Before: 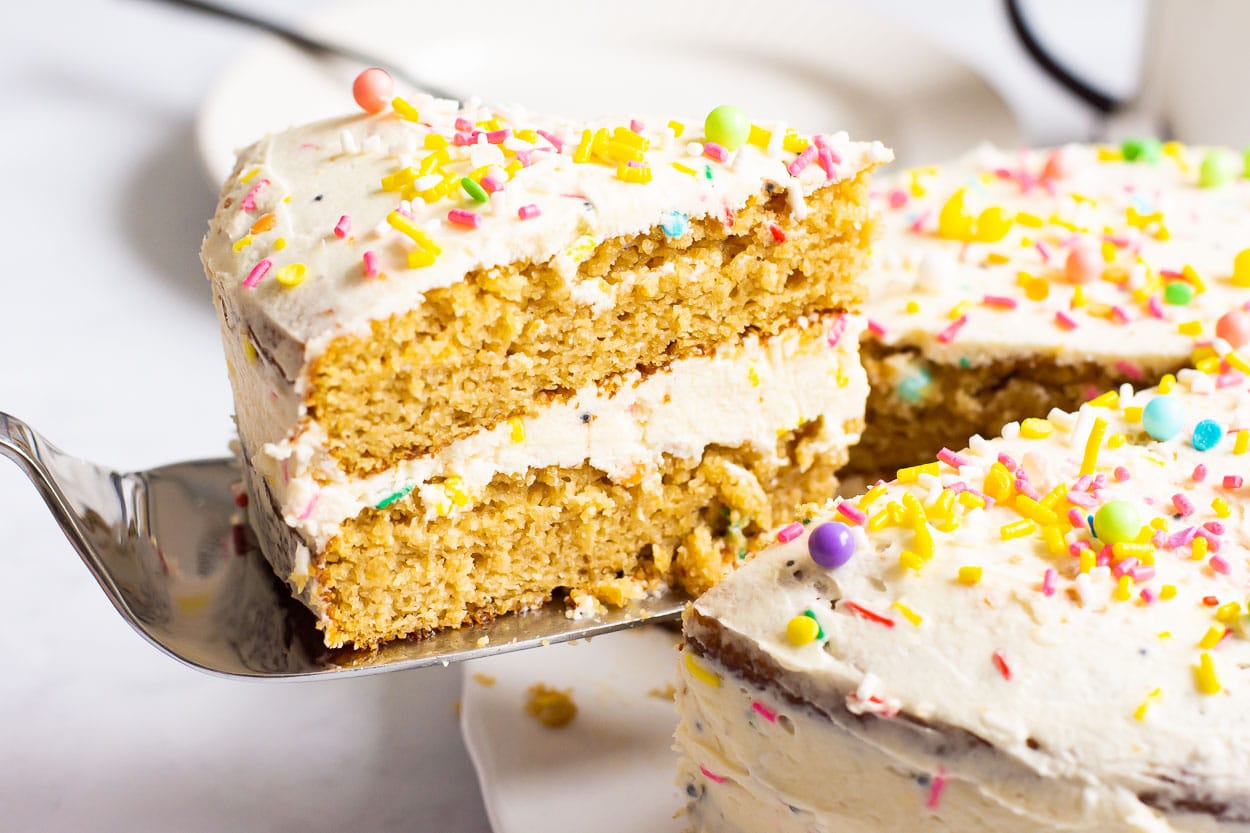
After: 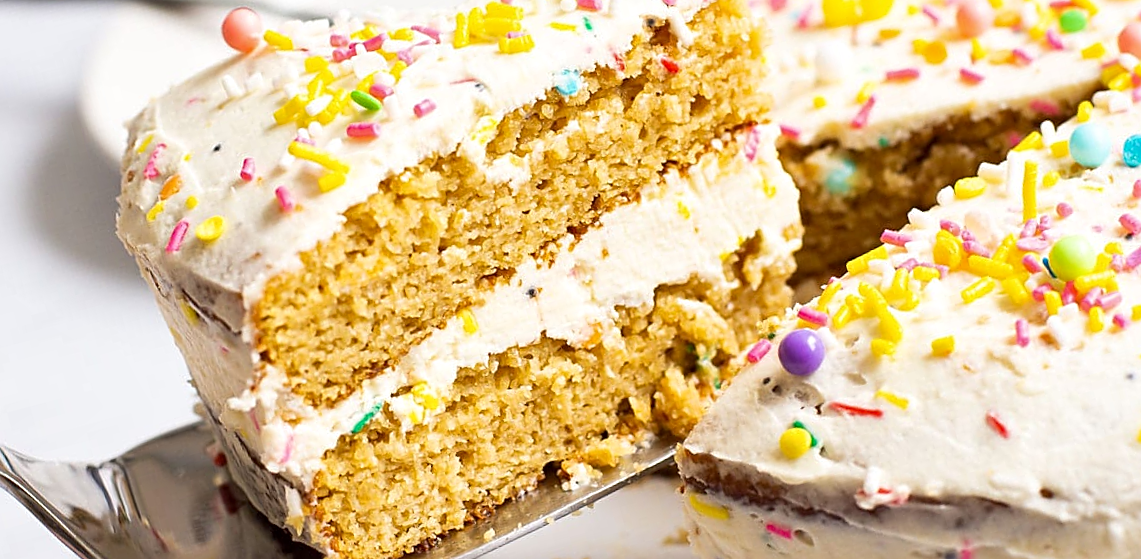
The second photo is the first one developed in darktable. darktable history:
rotate and perspective: rotation -14.8°, crop left 0.1, crop right 0.903, crop top 0.25, crop bottom 0.748
sharpen: on, module defaults
local contrast: mode bilateral grid, contrast 20, coarseness 50, detail 120%, midtone range 0.2
